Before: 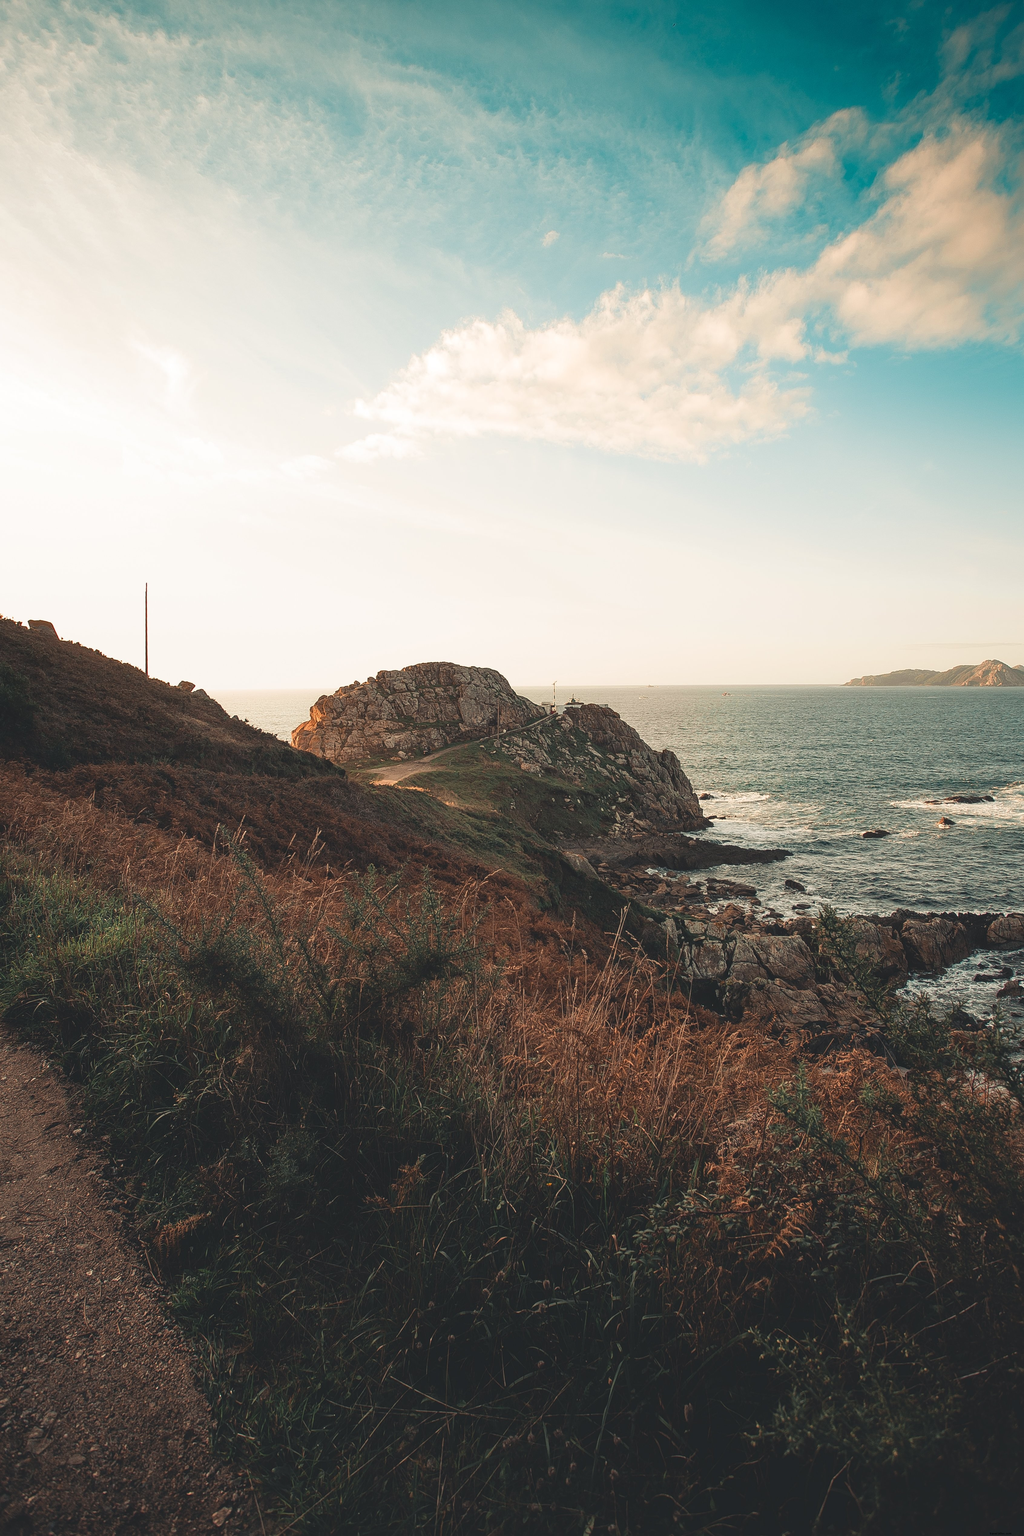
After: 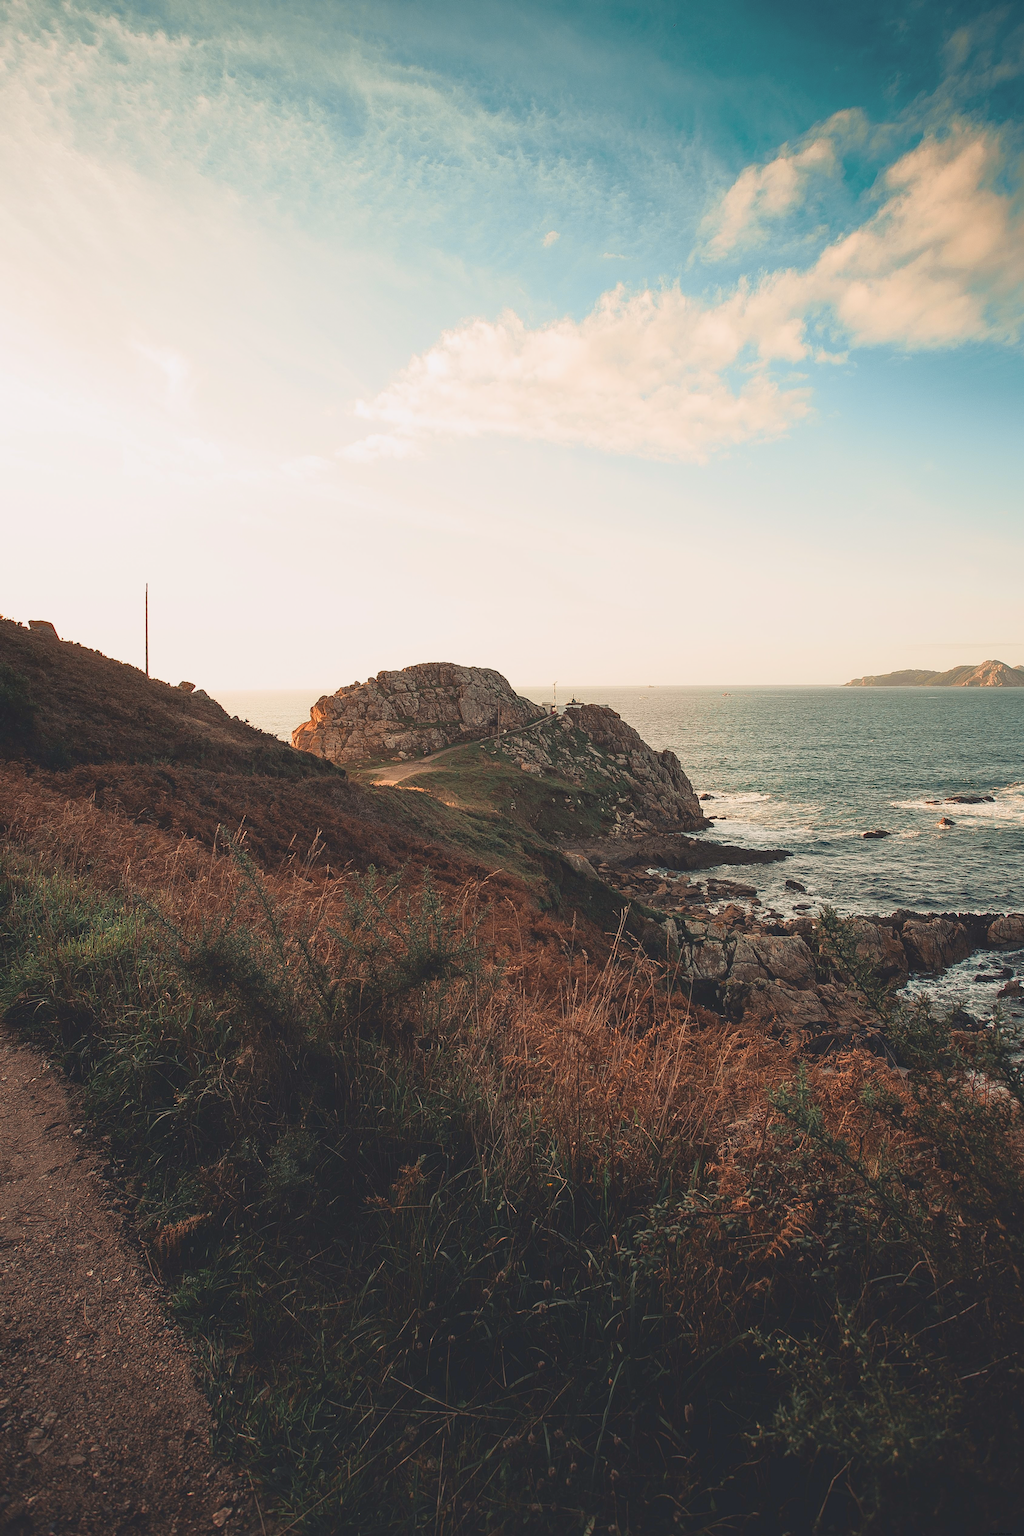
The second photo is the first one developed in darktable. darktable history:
tone curve: curves: ch0 [(0.013, 0) (0.061, 0.068) (0.239, 0.256) (0.502, 0.505) (0.683, 0.676) (0.761, 0.773) (0.858, 0.858) (0.987, 0.945)]; ch1 [(0, 0) (0.172, 0.123) (0.304, 0.288) (0.414, 0.44) (0.472, 0.473) (0.502, 0.508) (0.521, 0.528) (0.583, 0.595) (0.654, 0.673) (0.728, 0.761) (1, 1)]; ch2 [(0, 0) (0.411, 0.424) (0.485, 0.476) (0.502, 0.502) (0.553, 0.557) (0.57, 0.576) (1, 1)], color space Lab, independent channels, preserve colors none
